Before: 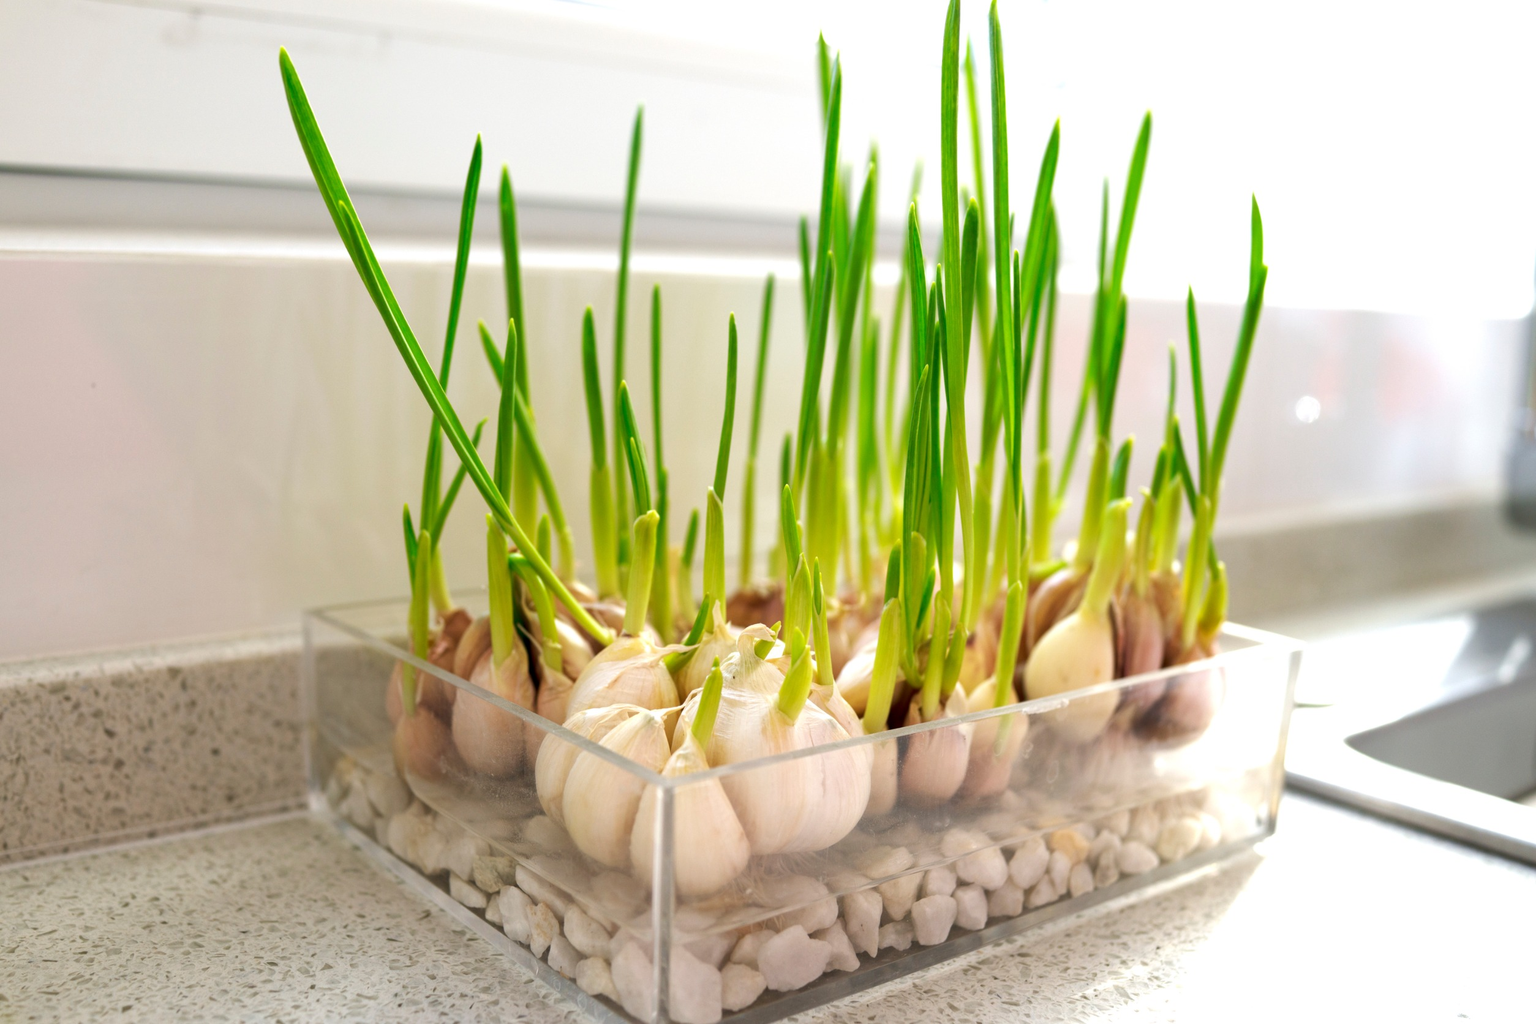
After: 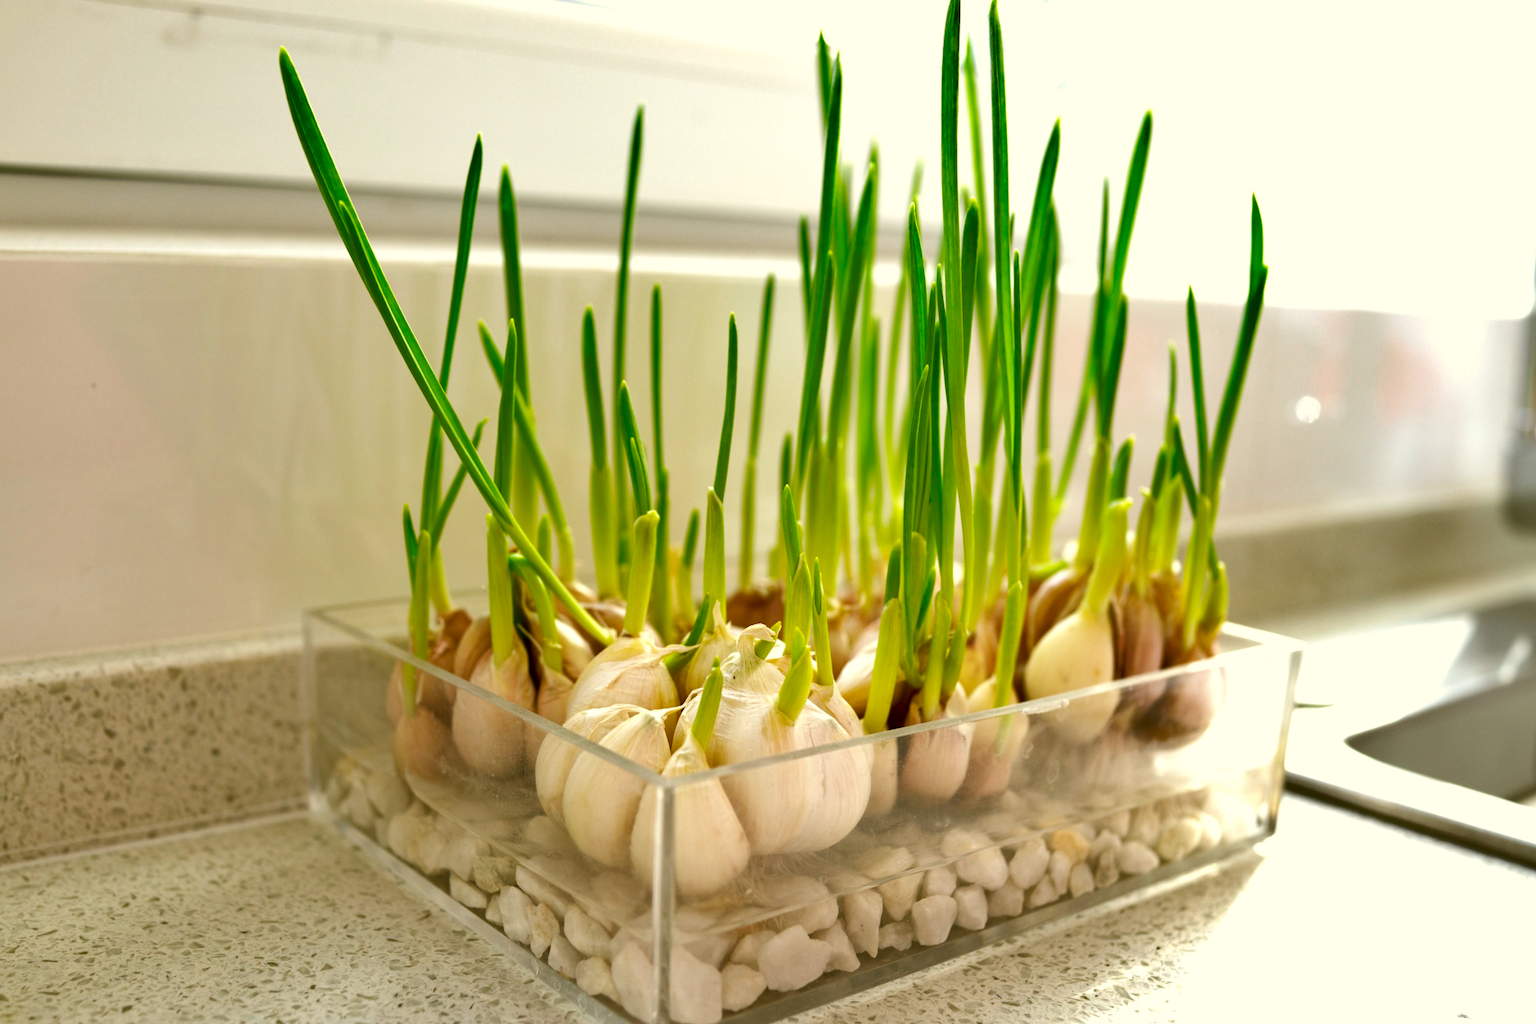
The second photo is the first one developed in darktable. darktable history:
color correction: highlights a* -1.43, highlights b* 10.12, shadows a* 0.395, shadows b* 19.35
shadows and highlights: white point adjustment 0.05, highlights color adjustment 55.9%, soften with gaussian
